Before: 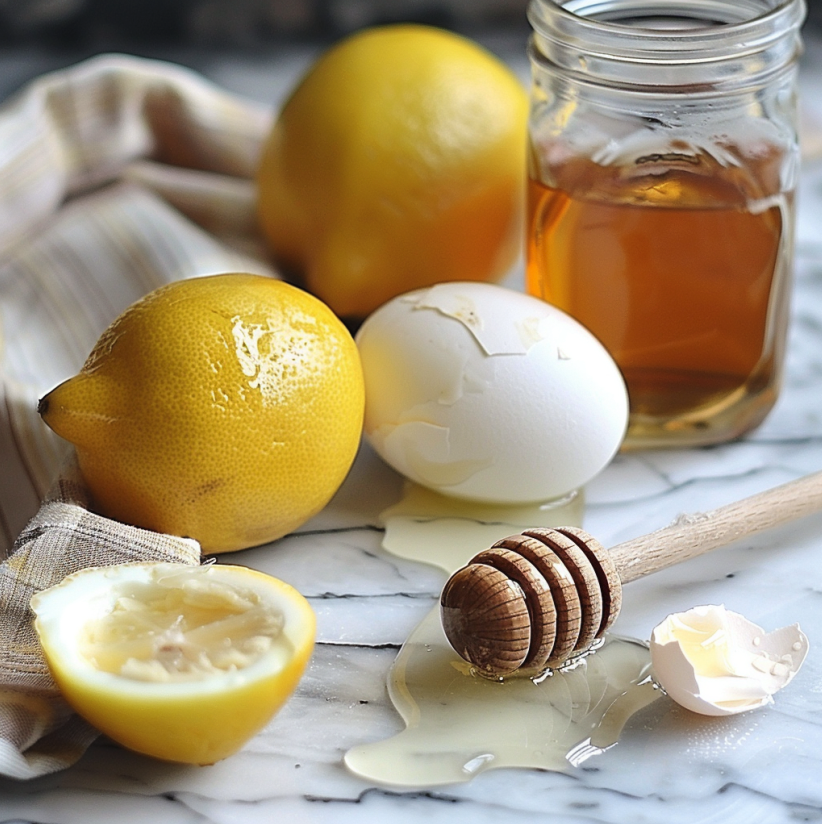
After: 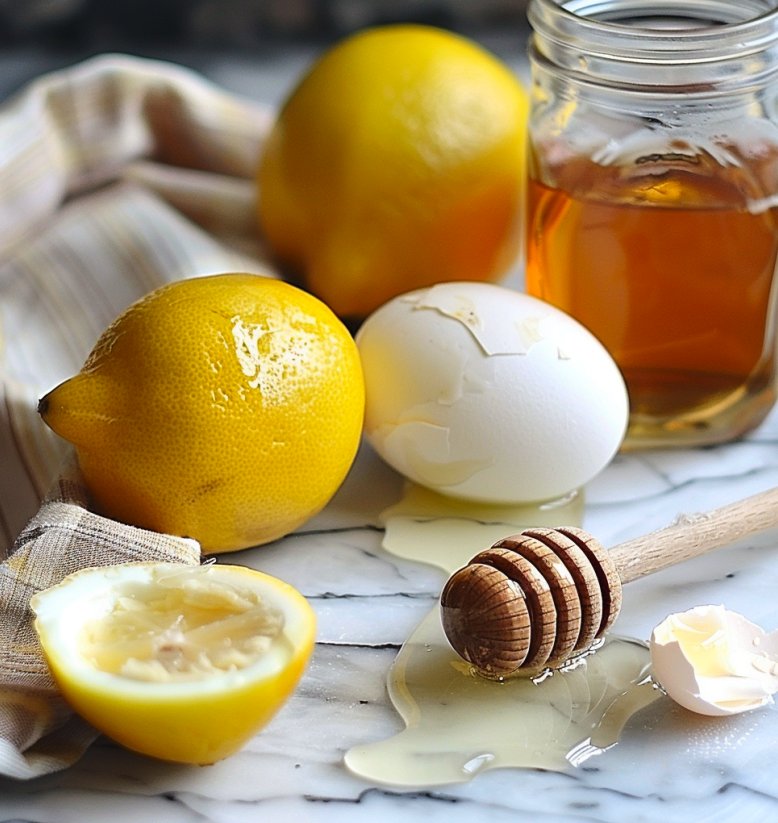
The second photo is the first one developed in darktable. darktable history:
contrast brightness saturation: contrast 0.079, saturation 0.204
tone equalizer: on, module defaults
crop and rotate: right 5.322%
